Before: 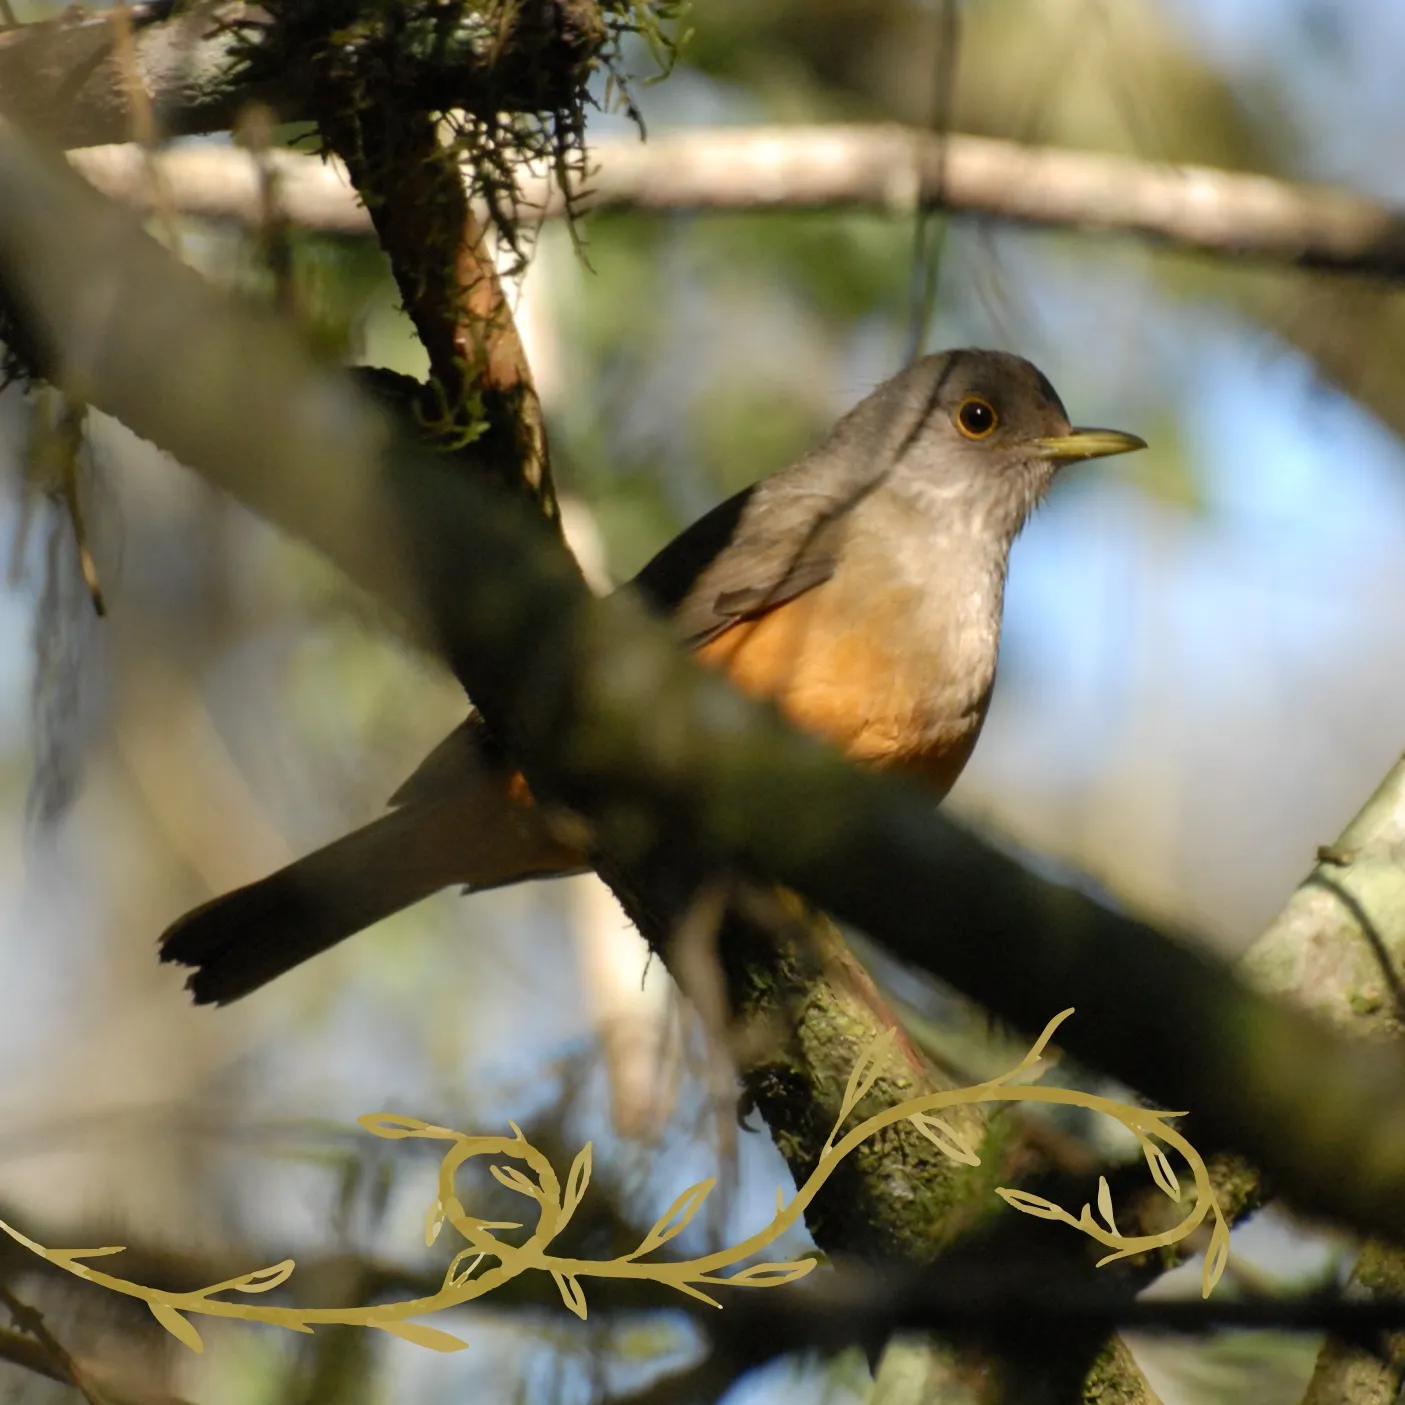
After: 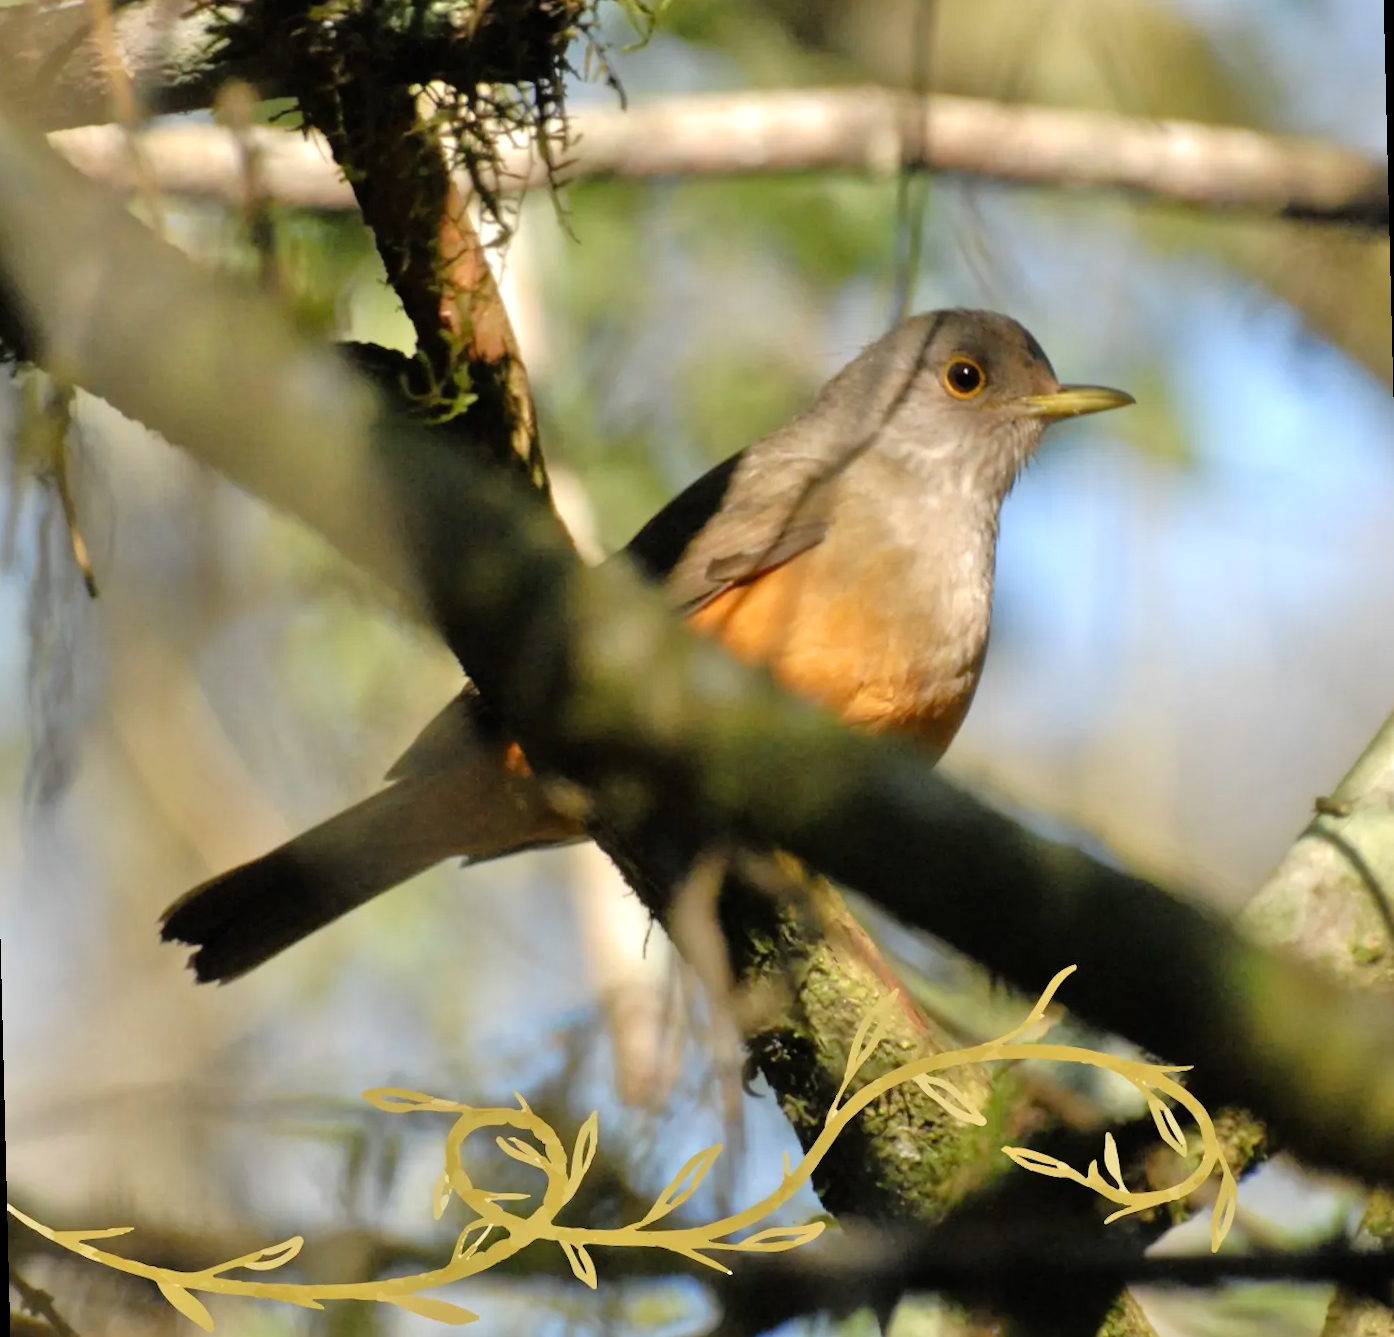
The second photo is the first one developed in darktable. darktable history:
tone equalizer: -7 EV 0.15 EV, -6 EV 0.6 EV, -5 EV 1.15 EV, -4 EV 1.33 EV, -3 EV 1.15 EV, -2 EV 0.6 EV, -1 EV 0.15 EV, mask exposure compensation -0.5 EV
rotate and perspective: rotation -1.42°, crop left 0.016, crop right 0.984, crop top 0.035, crop bottom 0.965
